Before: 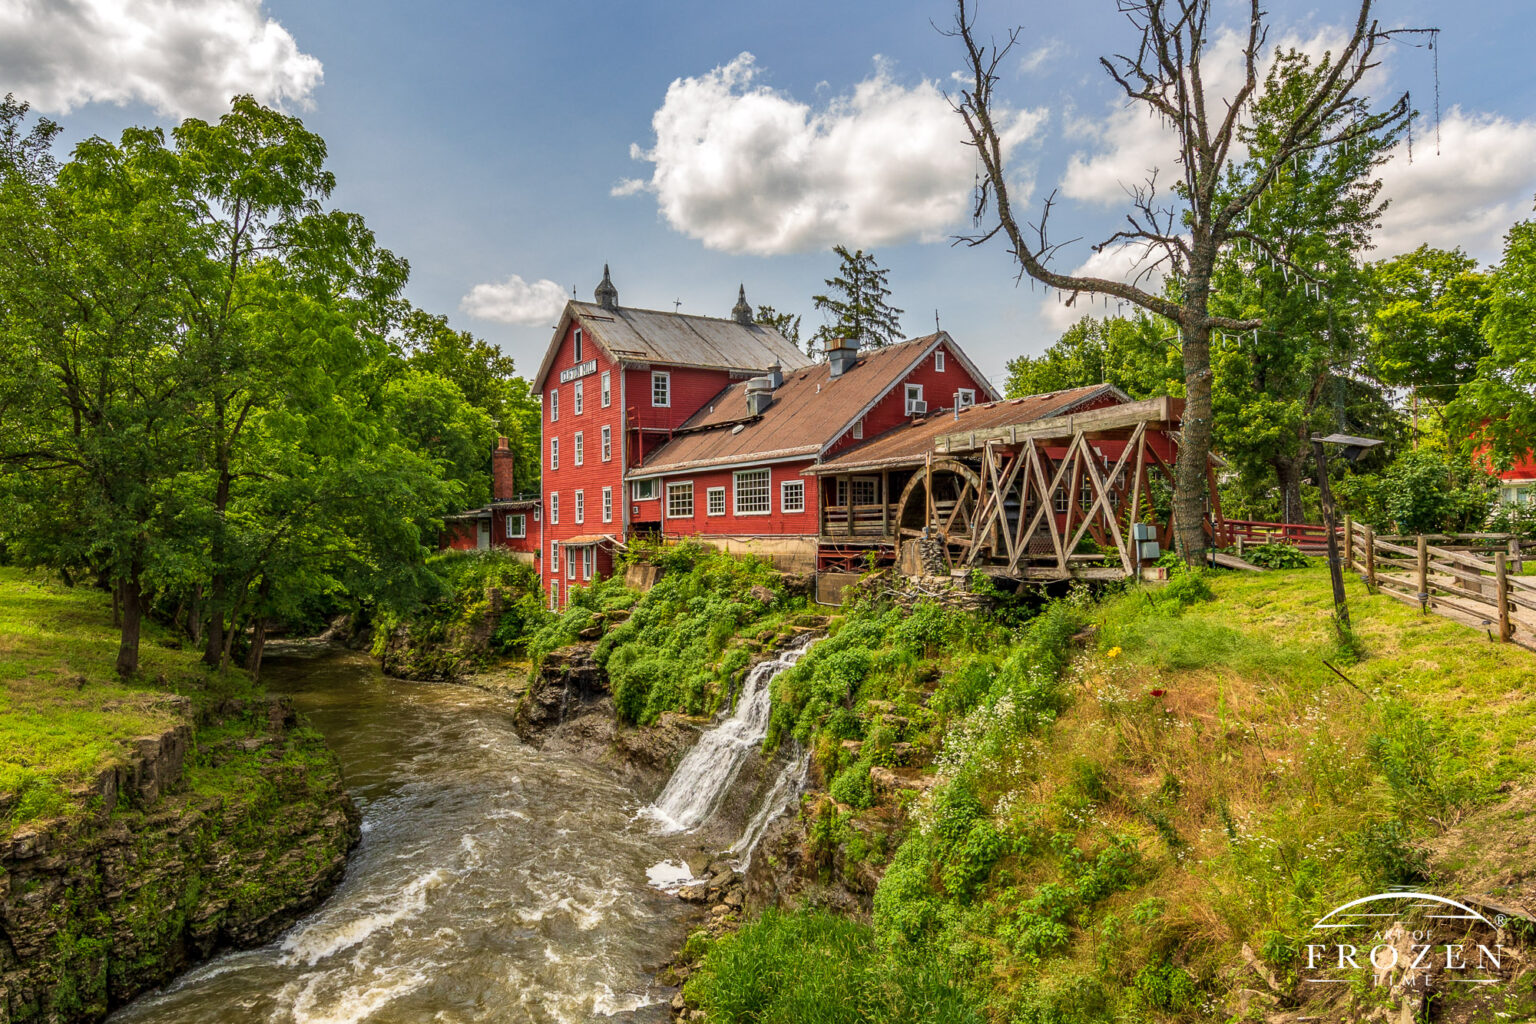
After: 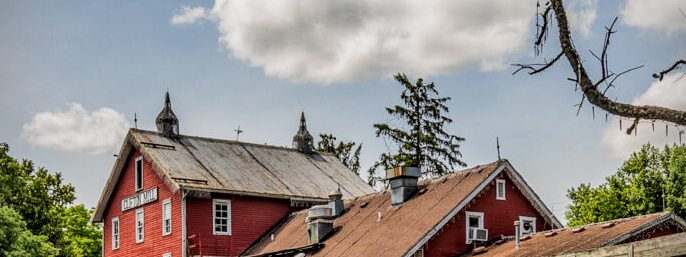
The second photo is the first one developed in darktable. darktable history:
vignetting: dithering 8-bit output, unbound false
local contrast: on, module defaults
crop: left 28.64%, top 16.832%, right 26.637%, bottom 58.055%
filmic rgb: black relative exposure -5 EV, hardness 2.88, contrast 1.3, highlights saturation mix -30%
